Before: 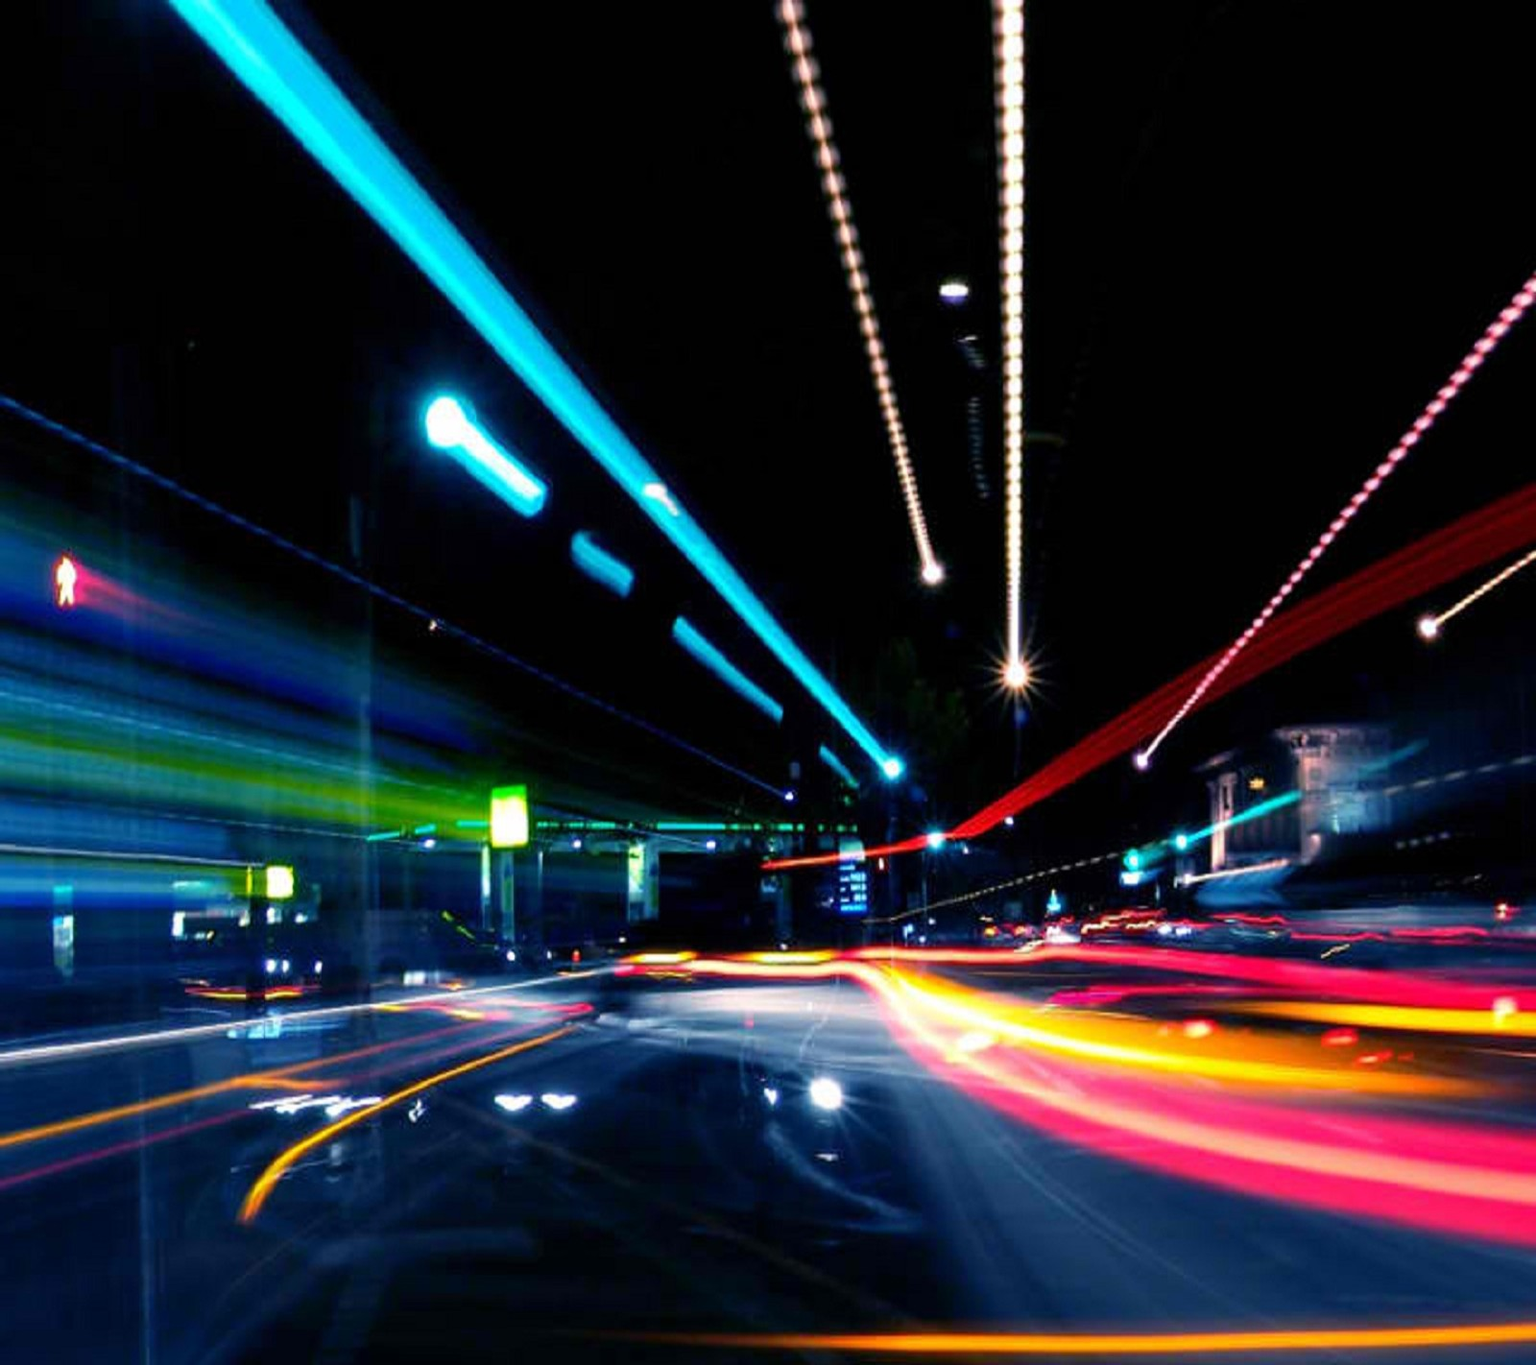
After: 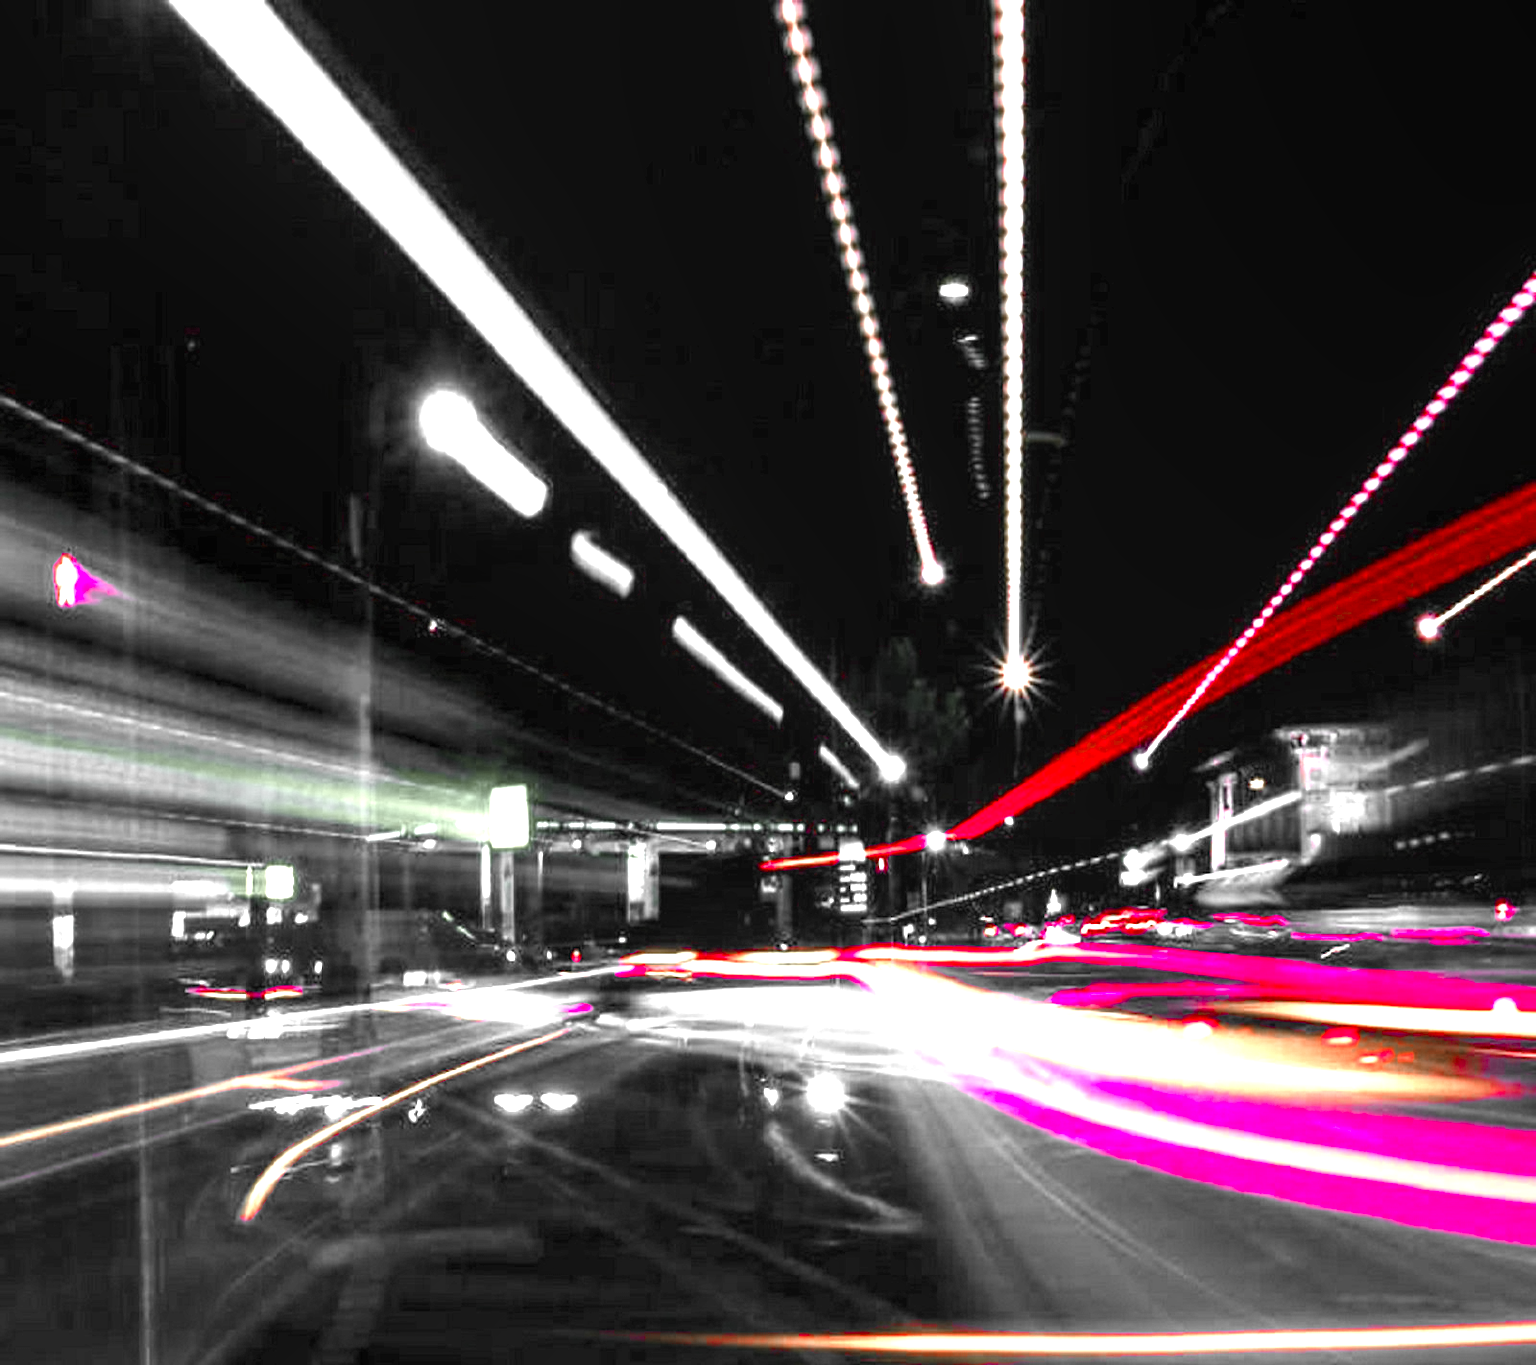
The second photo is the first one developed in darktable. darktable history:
color balance rgb: perceptual saturation grading › global saturation 20%, perceptual saturation grading › highlights -48.974%, perceptual saturation grading › shadows 25.89%
color zones: curves: ch1 [(0, 0.831) (0.08, 0.771) (0.157, 0.268) (0.241, 0.207) (0.562, -0.005) (0.714, -0.013) (0.876, 0.01) (1, 0.831)]
local contrast: on, module defaults
exposure: exposure 2.002 EV, compensate highlight preservation false
